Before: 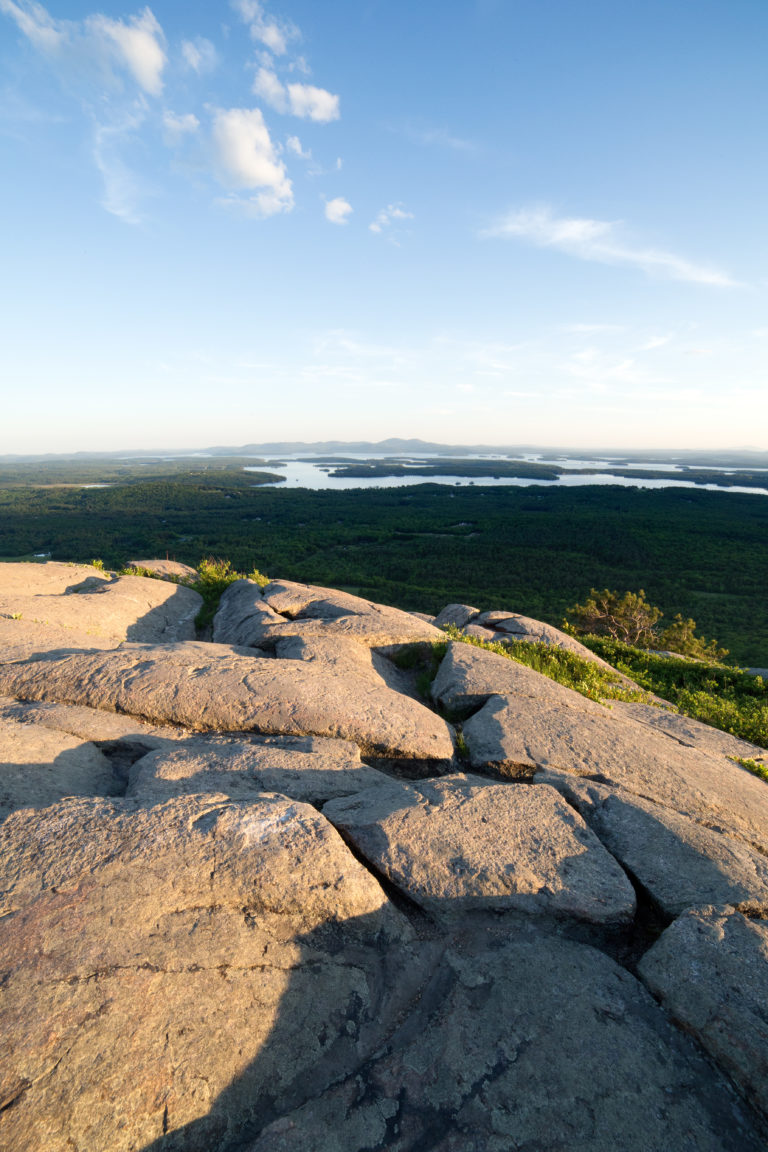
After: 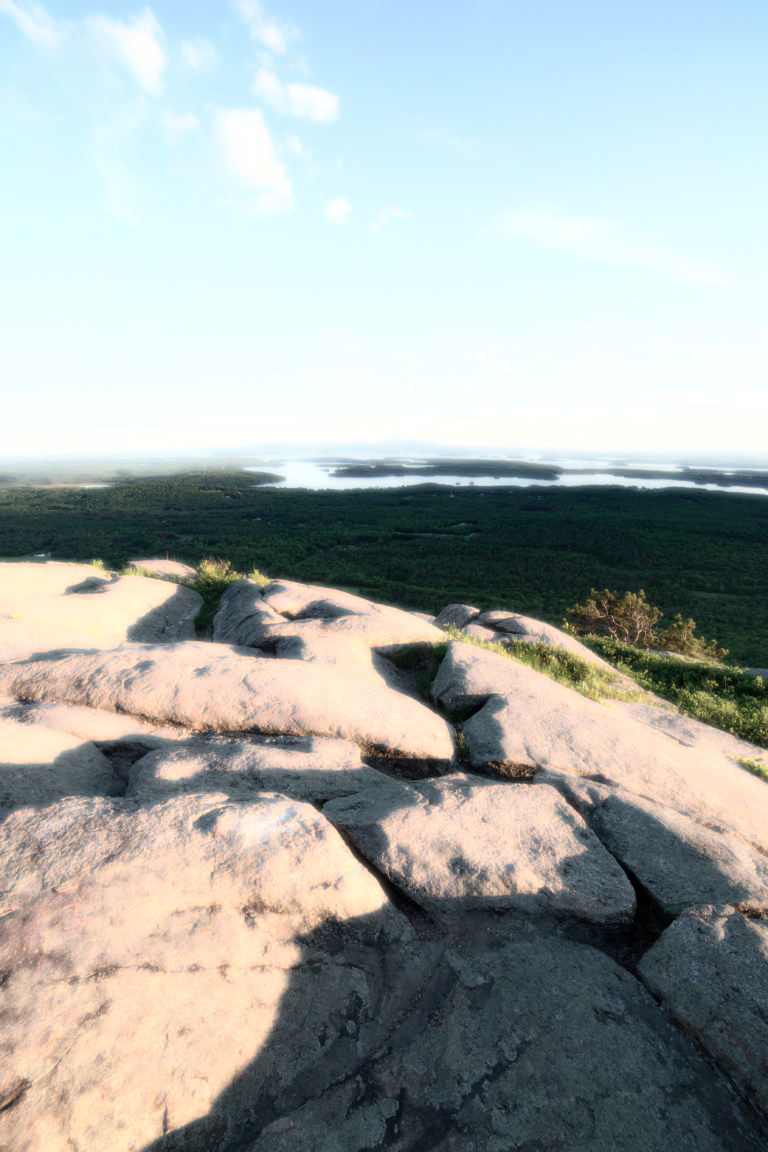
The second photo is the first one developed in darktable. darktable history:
color contrast: blue-yellow contrast 0.7
bloom: size 0%, threshold 54.82%, strength 8.31%
